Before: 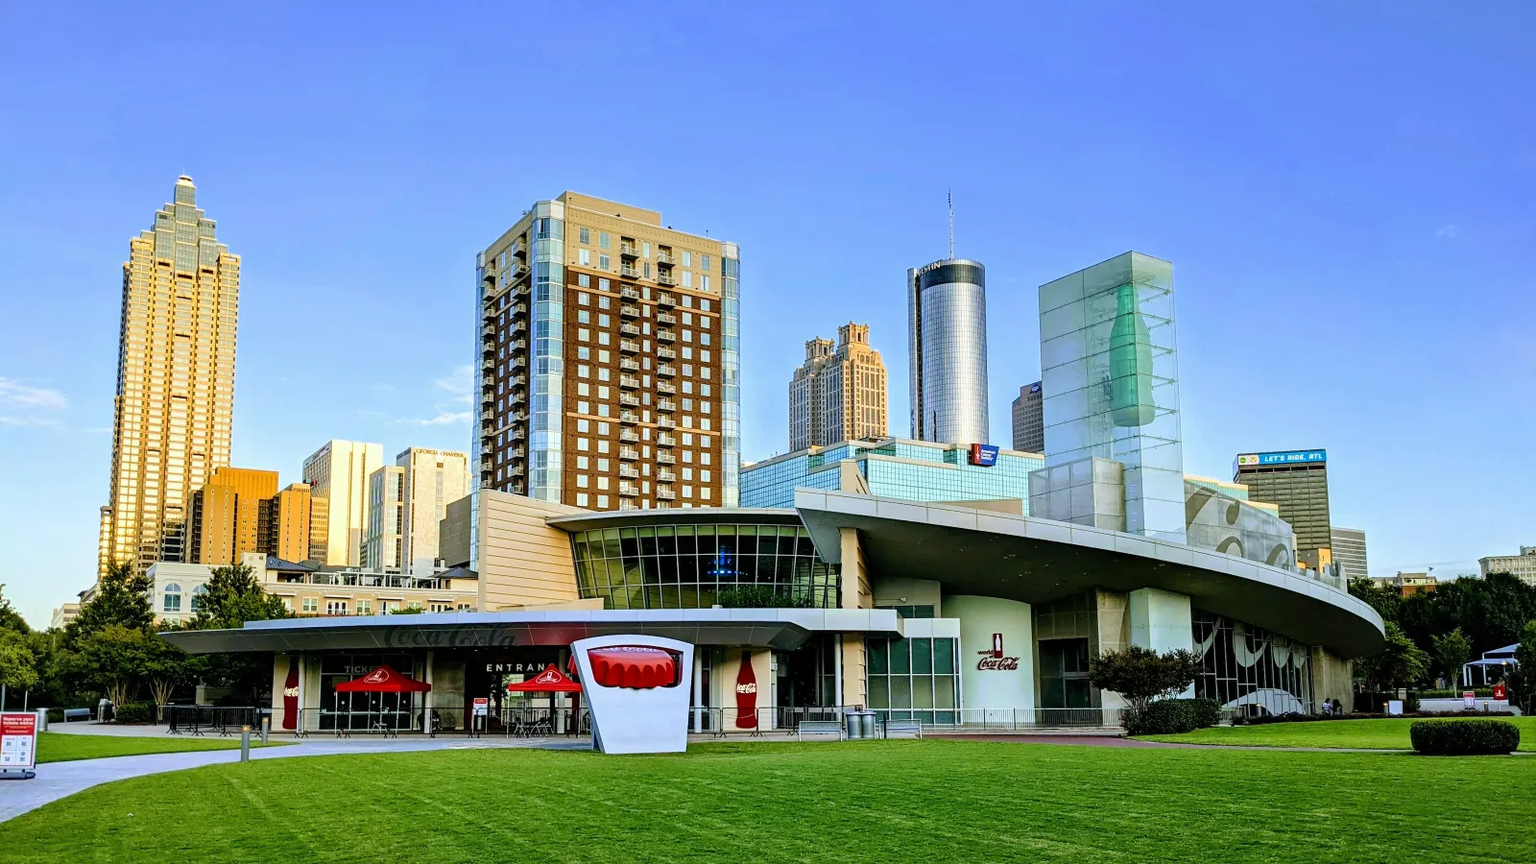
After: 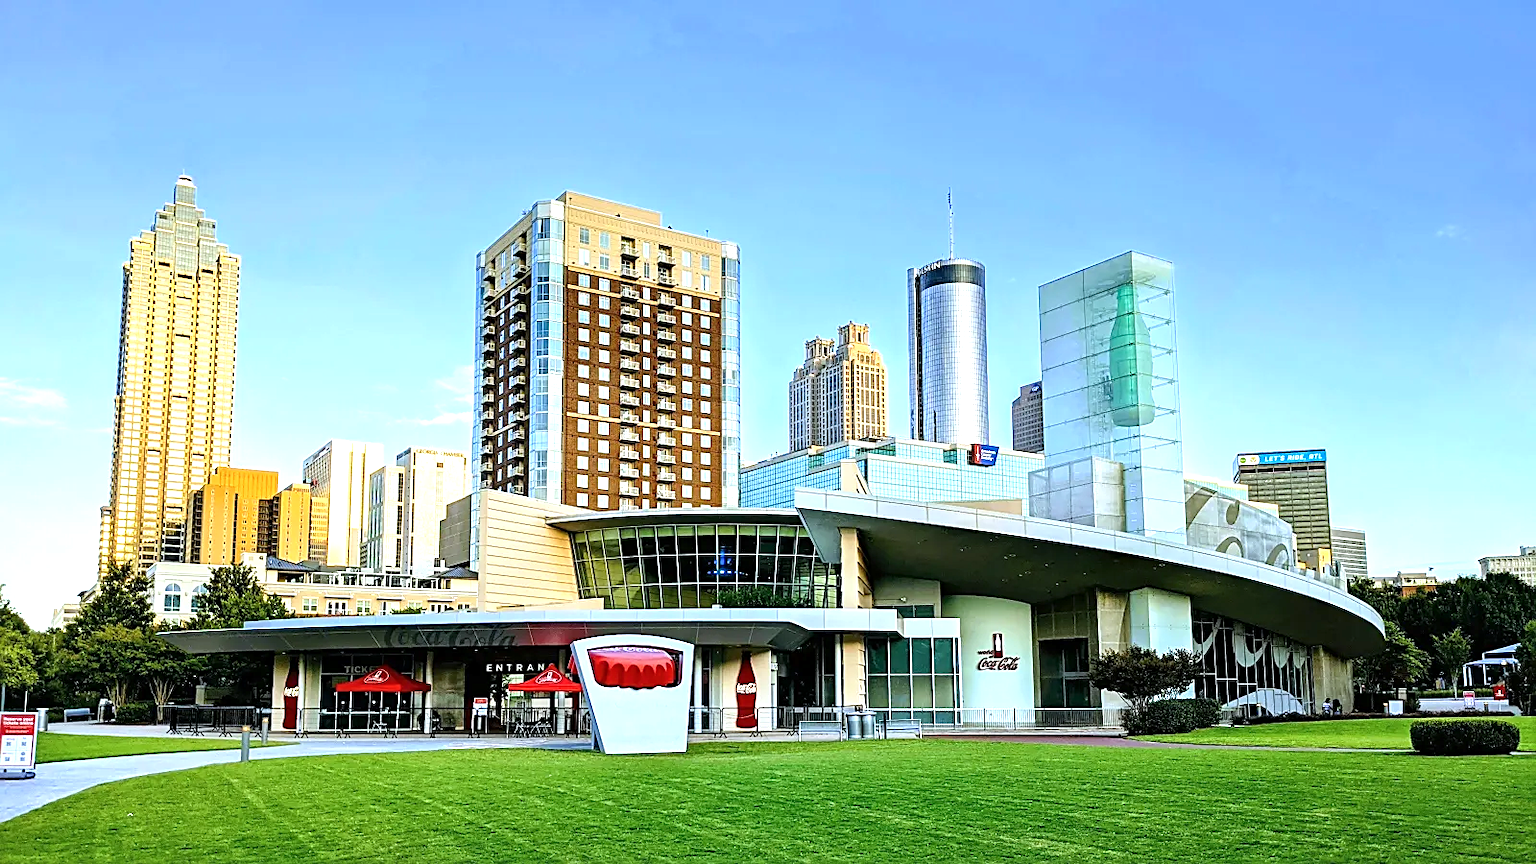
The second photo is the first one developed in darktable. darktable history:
exposure: exposure 0.727 EV, compensate exposure bias true, compensate highlight preservation false
sharpen: on, module defaults
color calibration: x 0.355, y 0.368, temperature 4673.51 K
